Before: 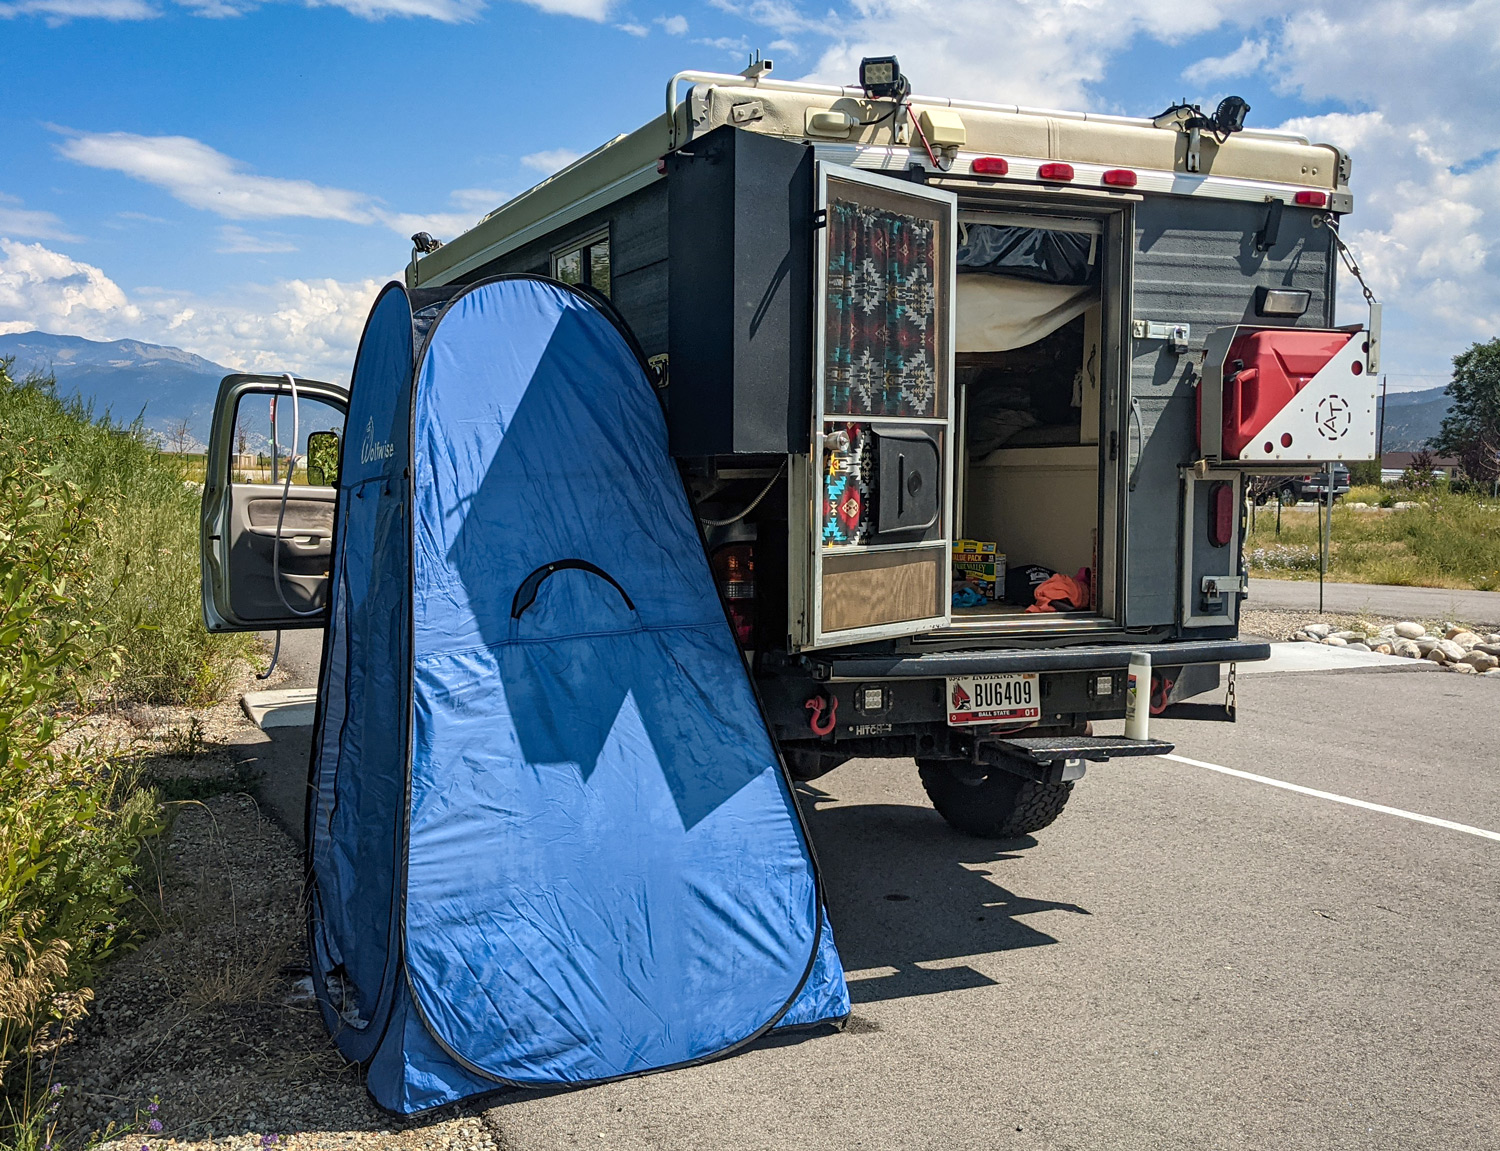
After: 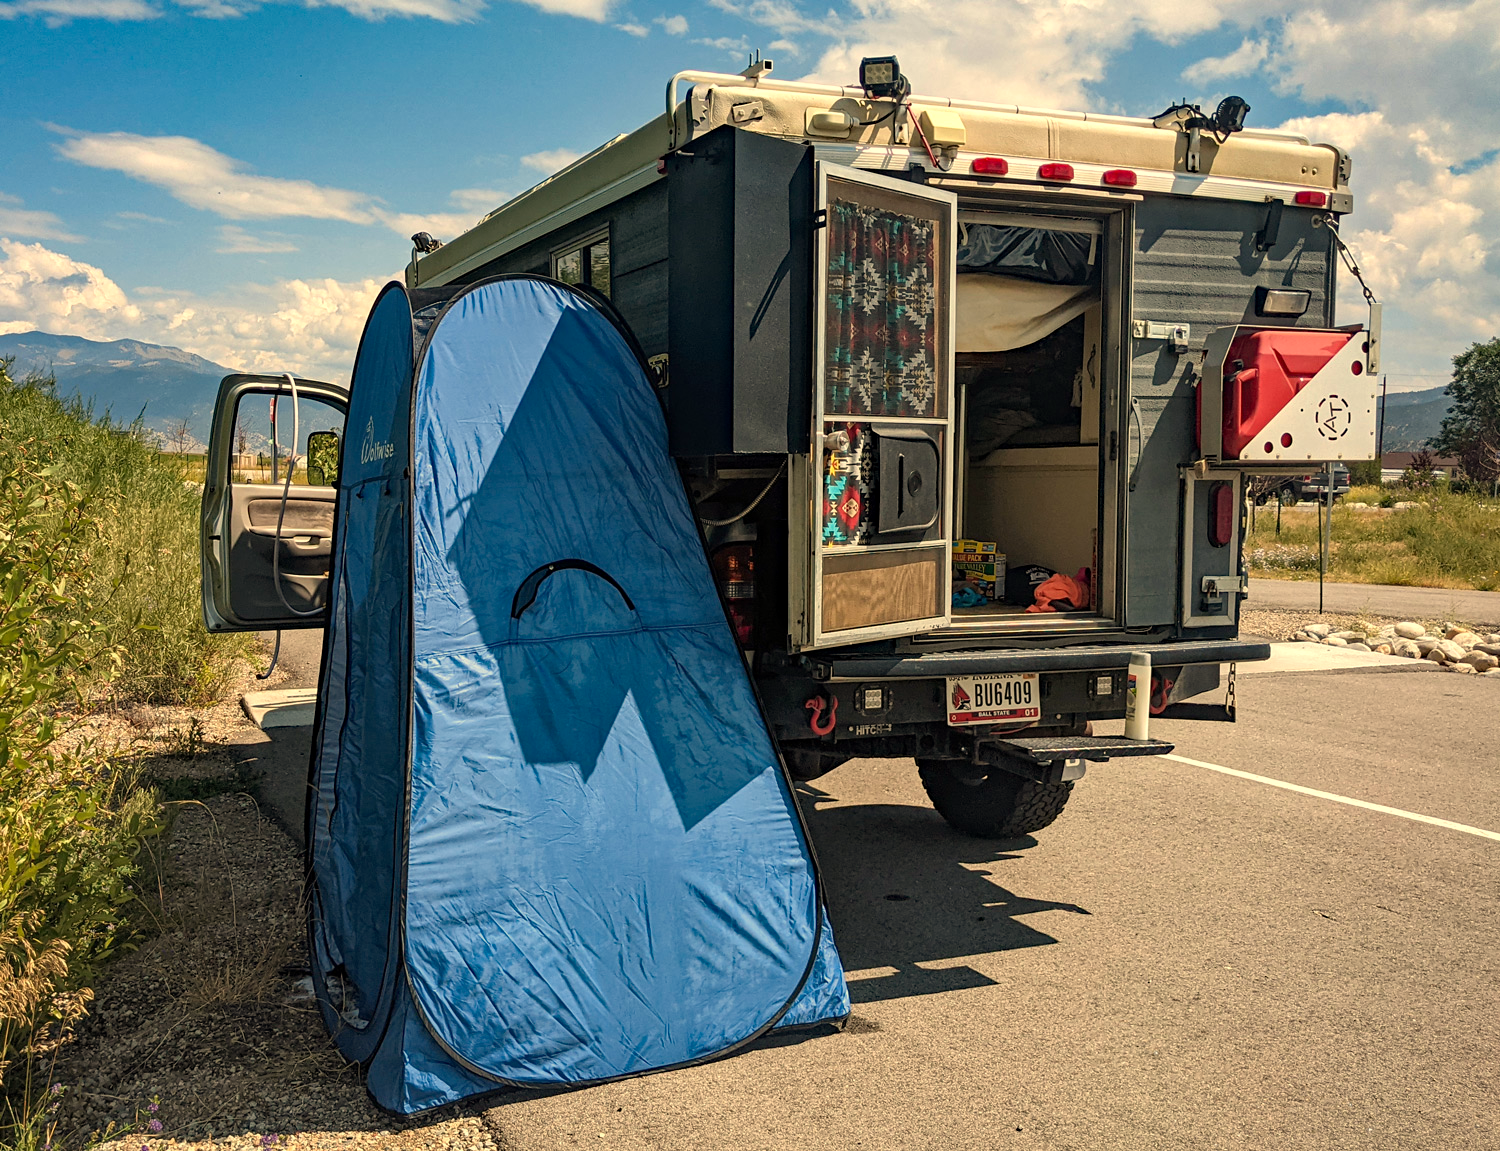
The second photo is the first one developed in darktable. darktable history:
haze removal: compatibility mode true, adaptive false
white balance: red 1.123, blue 0.83
